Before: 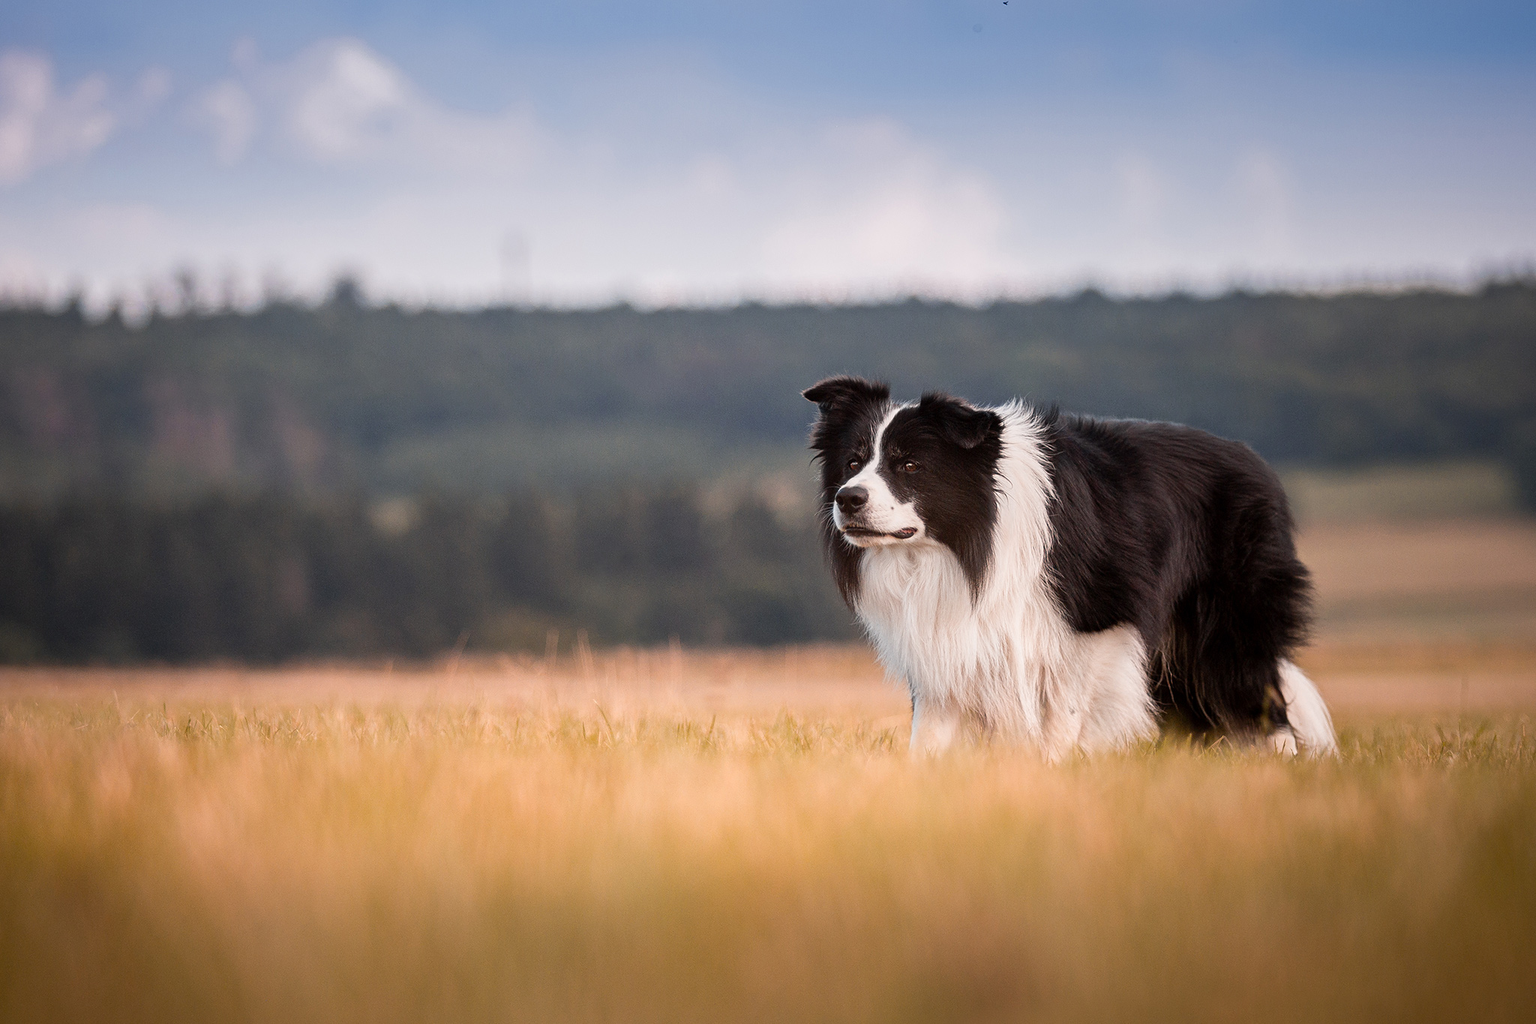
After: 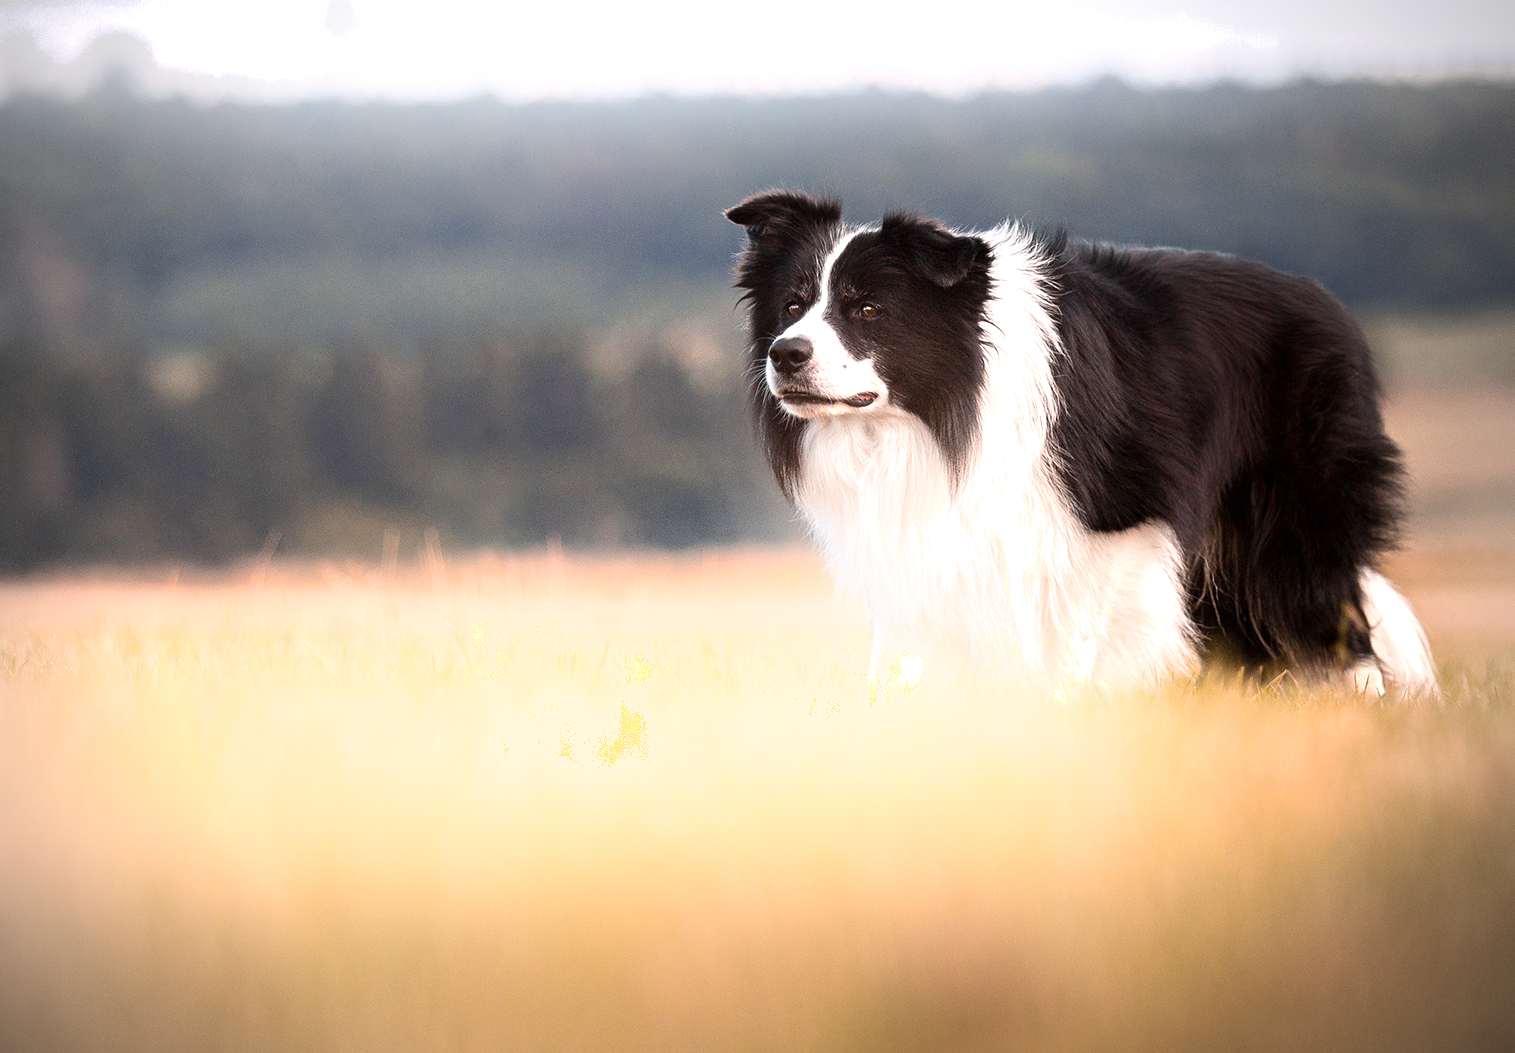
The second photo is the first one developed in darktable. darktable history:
crop: left 16.871%, top 22.857%, right 9.116%
contrast brightness saturation: contrast 0.01, saturation -0.05
shadows and highlights: shadows -90, highlights 90, soften with gaussian
vignetting: unbound false
exposure: black level correction 0, exposure 0.7 EV, compensate exposure bias true, compensate highlight preservation false
